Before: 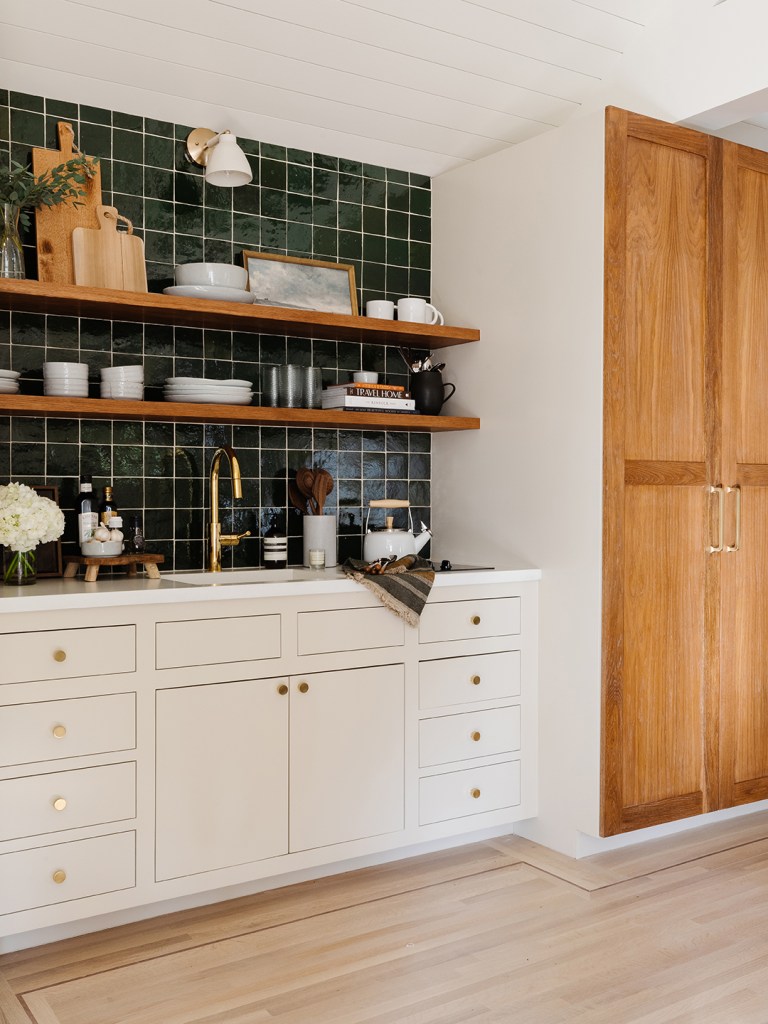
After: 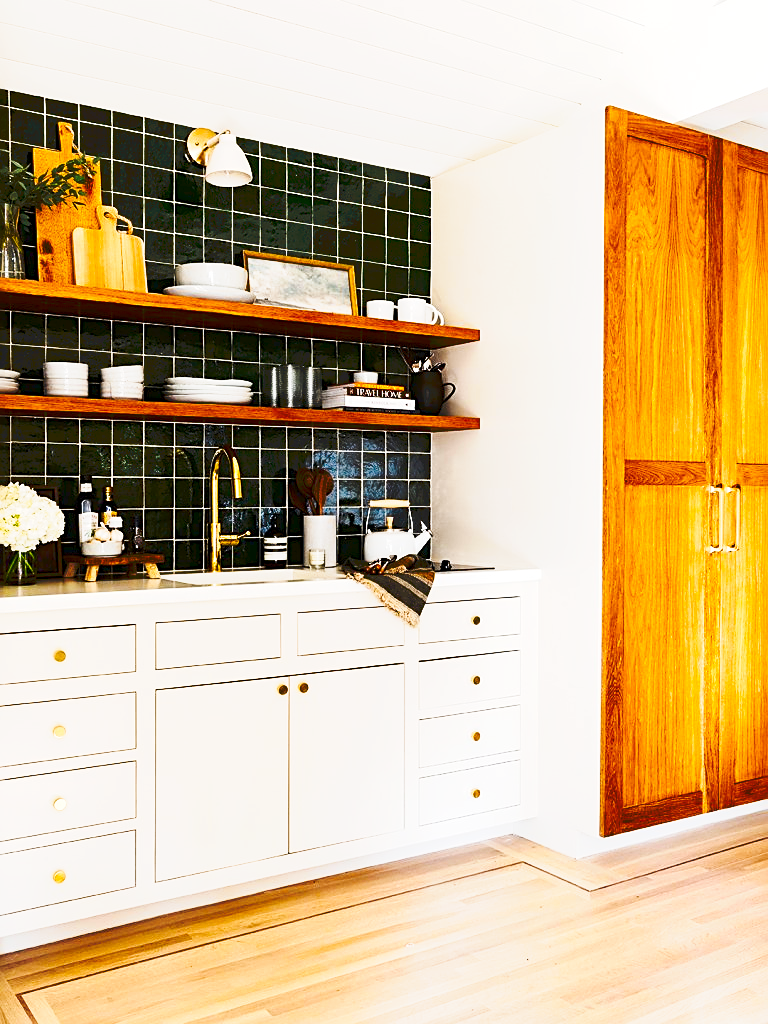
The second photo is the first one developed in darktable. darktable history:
contrast brightness saturation: contrast 0.07, brightness -0.14, saturation 0.11
sharpen: on, module defaults
base curve: preserve colors none
color balance rgb: perceptual saturation grading › global saturation 40%, global vibrance 15%
color zones: curves: ch0 [(0, 0.5) (0.143, 0.5) (0.286, 0.5) (0.429, 0.5) (0.571, 0.5) (0.714, 0.476) (0.857, 0.5) (1, 0.5)]; ch2 [(0, 0.5) (0.143, 0.5) (0.286, 0.5) (0.429, 0.5) (0.571, 0.5) (0.714, 0.487) (0.857, 0.5) (1, 0.5)]
tone equalizer: -8 EV -0.417 EV, -7 EV -0.389 EV, -6 EV -0.333 EV, -5 EV -0.222 EV, -3 EV 0.222 EV, -2 EV 0.333 EV, -1 EV 0.389 EV, +0 EV 0.417 EV, edges refinement/feathering 500, mask exposure compensation -1.57 EV, preserve details no
tone curve: curves: ch0 [(0, 0) (0.003, 0.037) (0.011, 0.061) (0.025, 0.104) (0.044, 0.145) (0.069, 0.145) (0.1, 0.127) (0.136, 0.175) (0.177, 0.207) (0.224, 0.252) (0.277, 0.341) (0.335, 0.446) (0.399, 0.554) (0.468, 0.658) (0.543, 0.757) (0.623, 0.843) (0.709, 0.919) (0.801, 0.958) (0.898, 0.975) (1, 1)], preserve colors none
